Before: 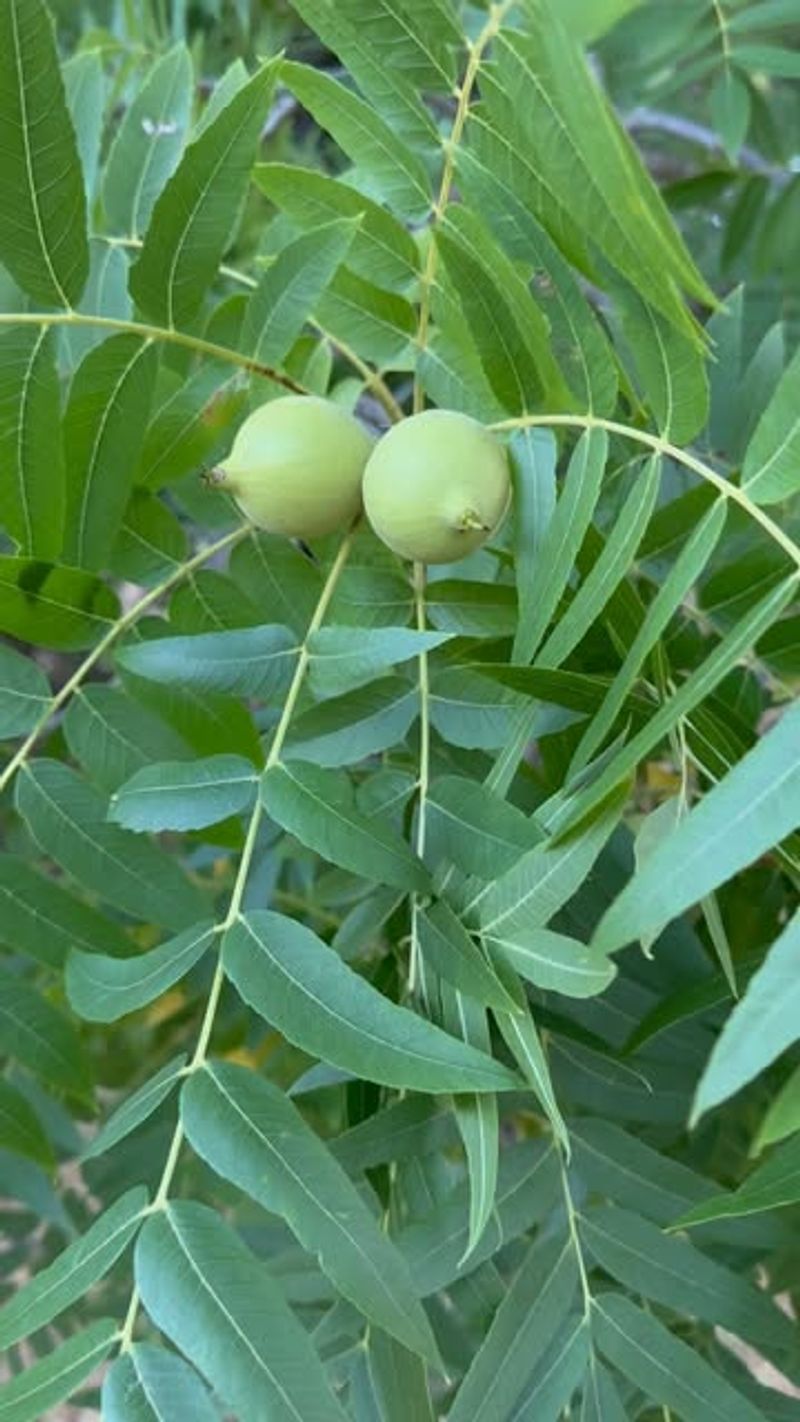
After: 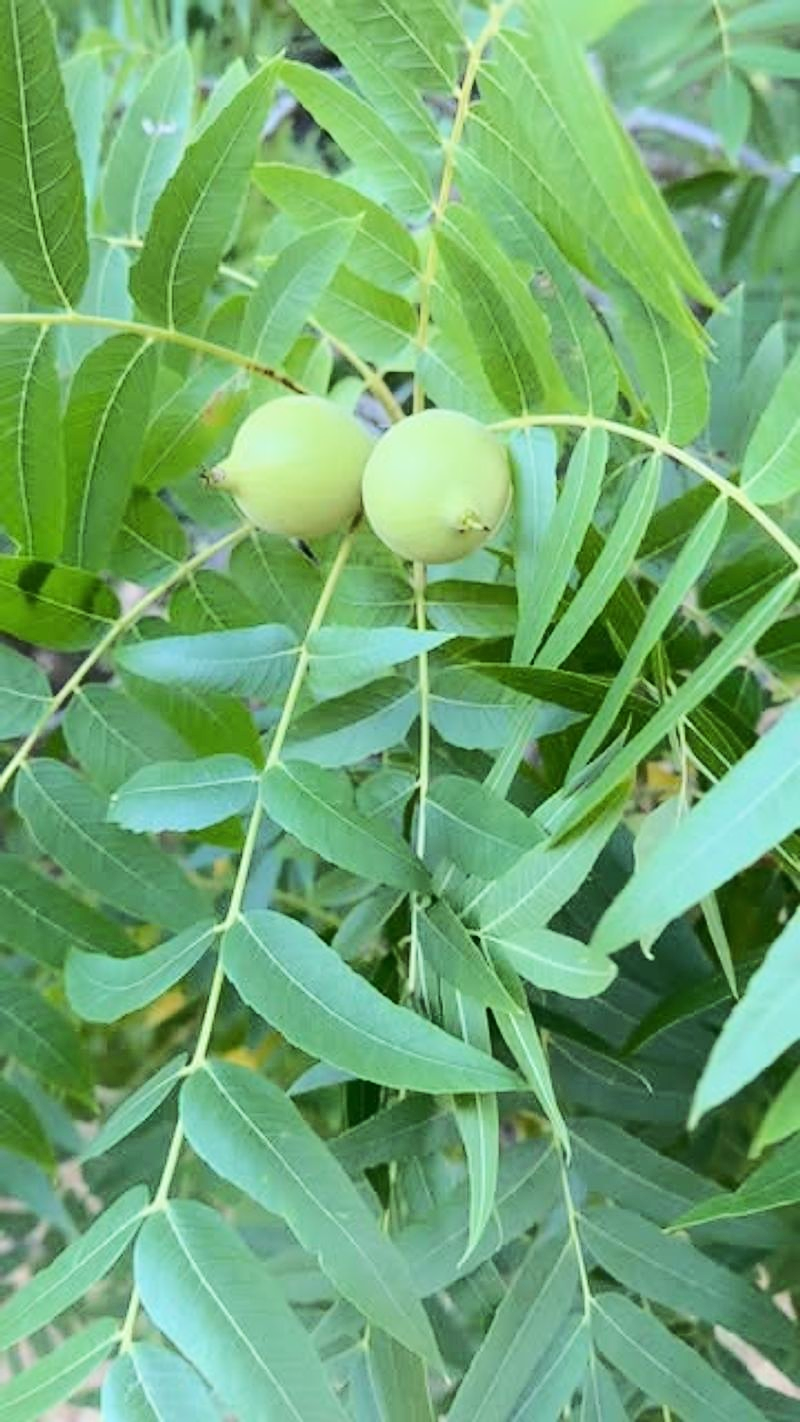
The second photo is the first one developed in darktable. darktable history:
rgb curve: curves: ch0 [(0, 0) (0.284, 0.292) (0.505, 0.644) (1, 1)], compensate middle gray true
sharpen: radius 1
shadows and highlights: shadows -24.28, highlights 49.77, soften with gaussian
